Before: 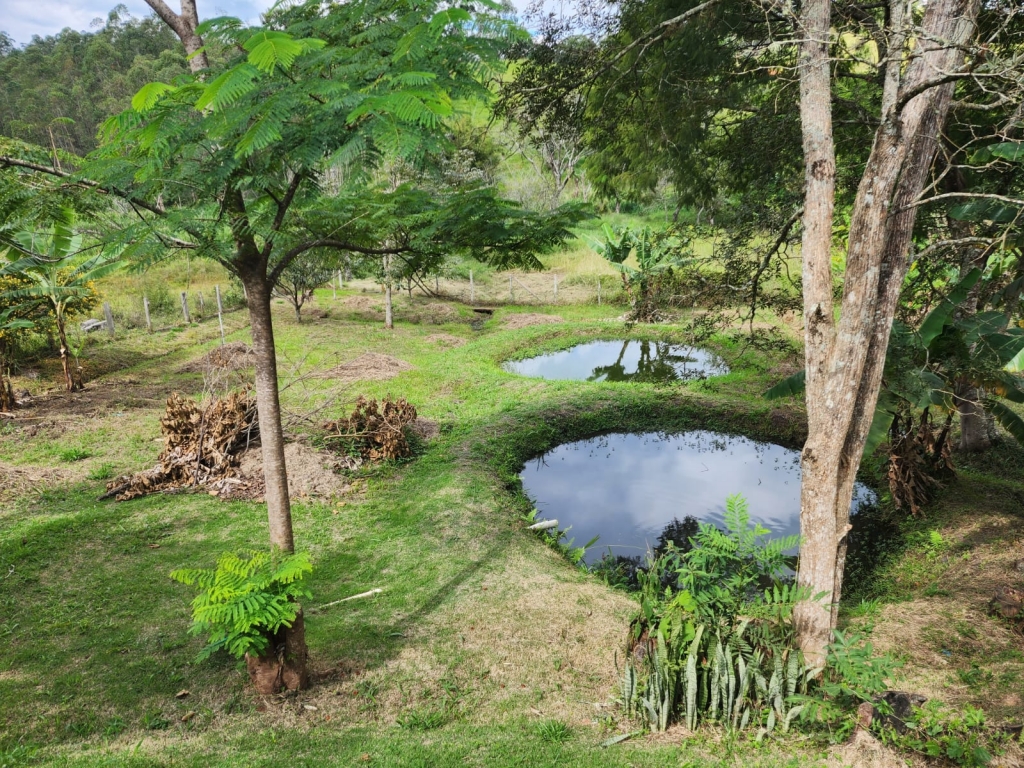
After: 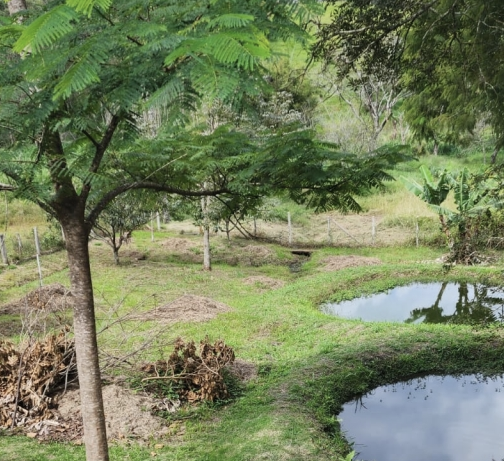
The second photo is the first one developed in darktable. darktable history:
color correction: saturation 0.8
crop: left 17.835%, top 7.675%, right 32.881%, bottom 32.213%
